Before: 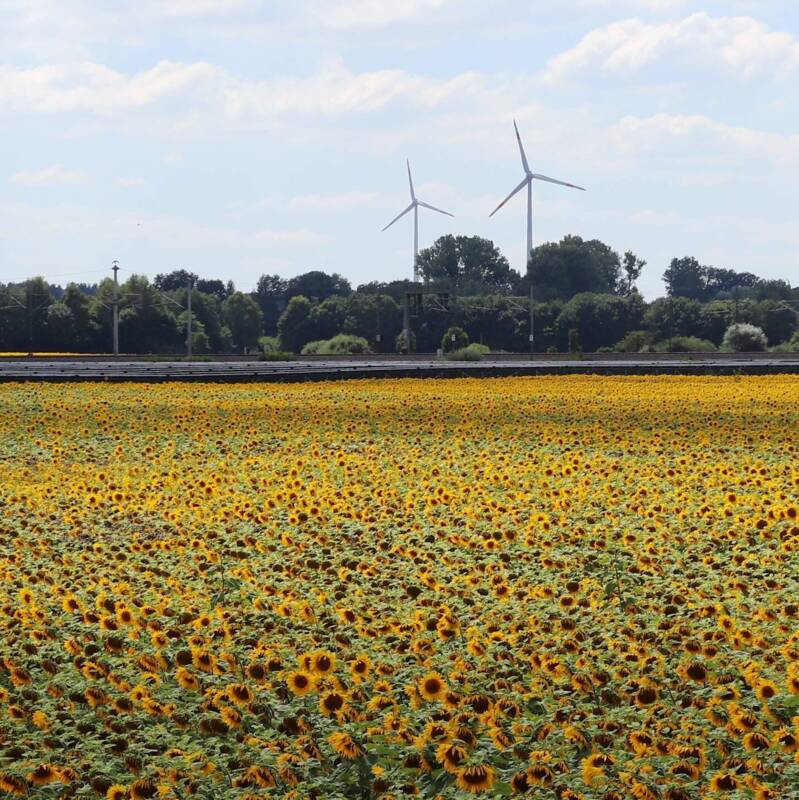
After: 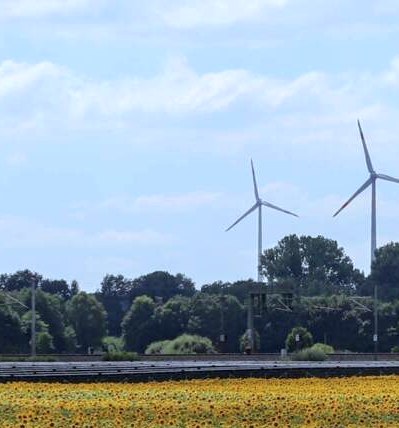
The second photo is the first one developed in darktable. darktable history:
tone equalizer: on, module defaults
haze removal: compatibility mode true, adaptive false
local contrast: on, module defaults
crop: left 19.556%, right 30.401%, bottom 46.458%
color calibration: x 0.37, y 0.377, temperature 4289.93 K
